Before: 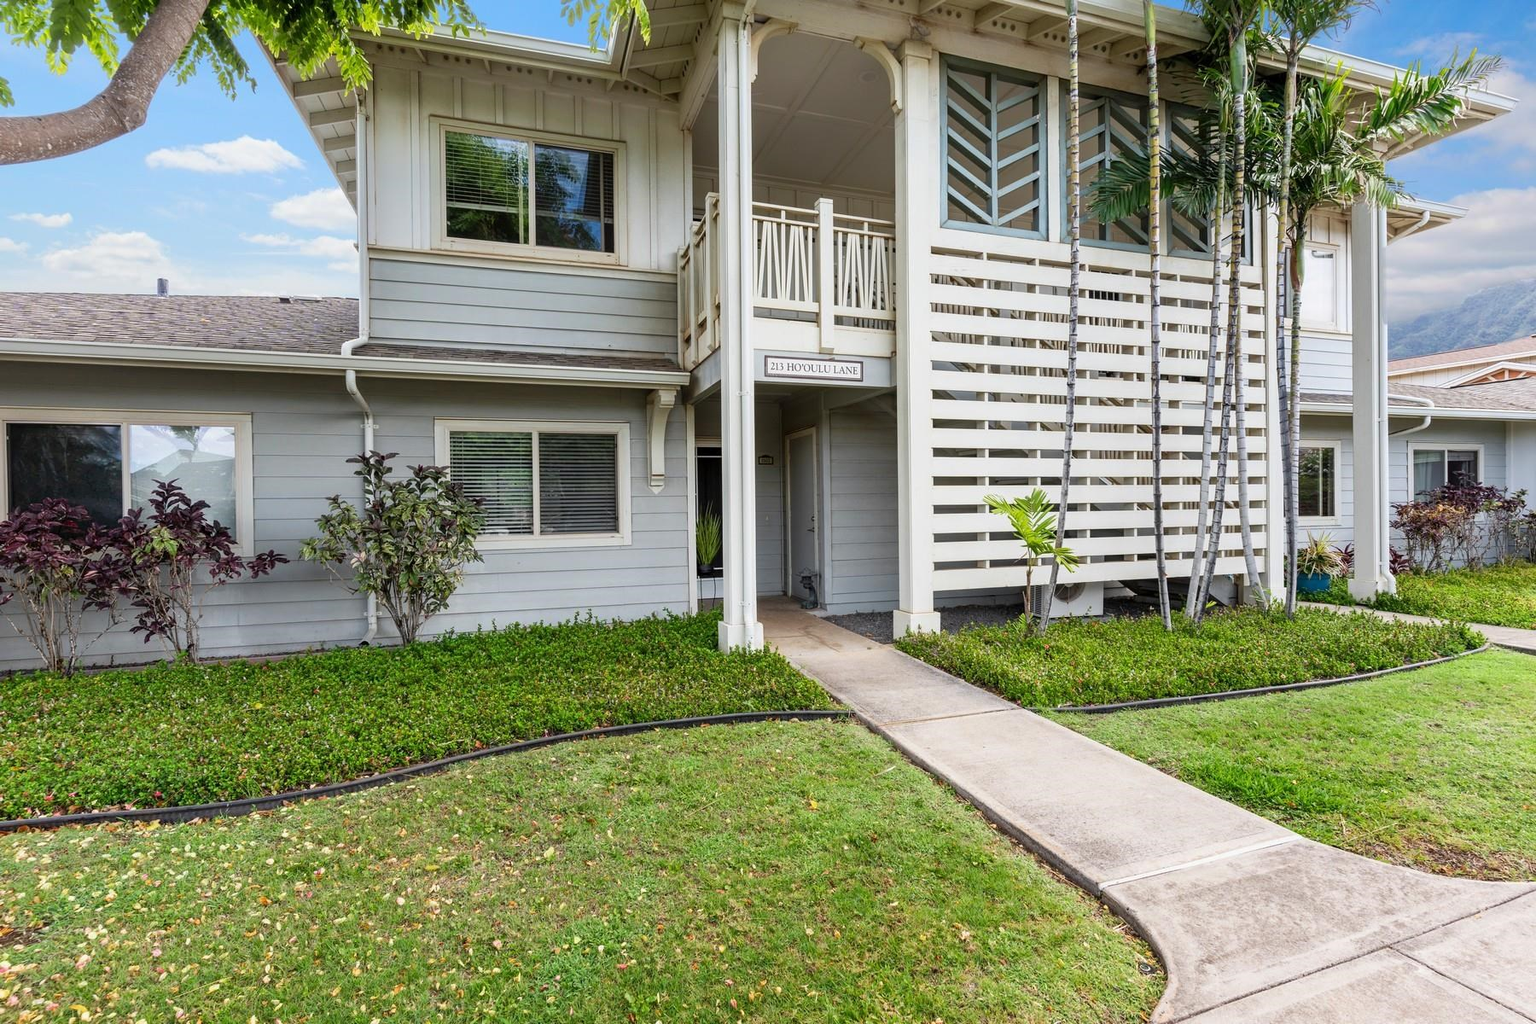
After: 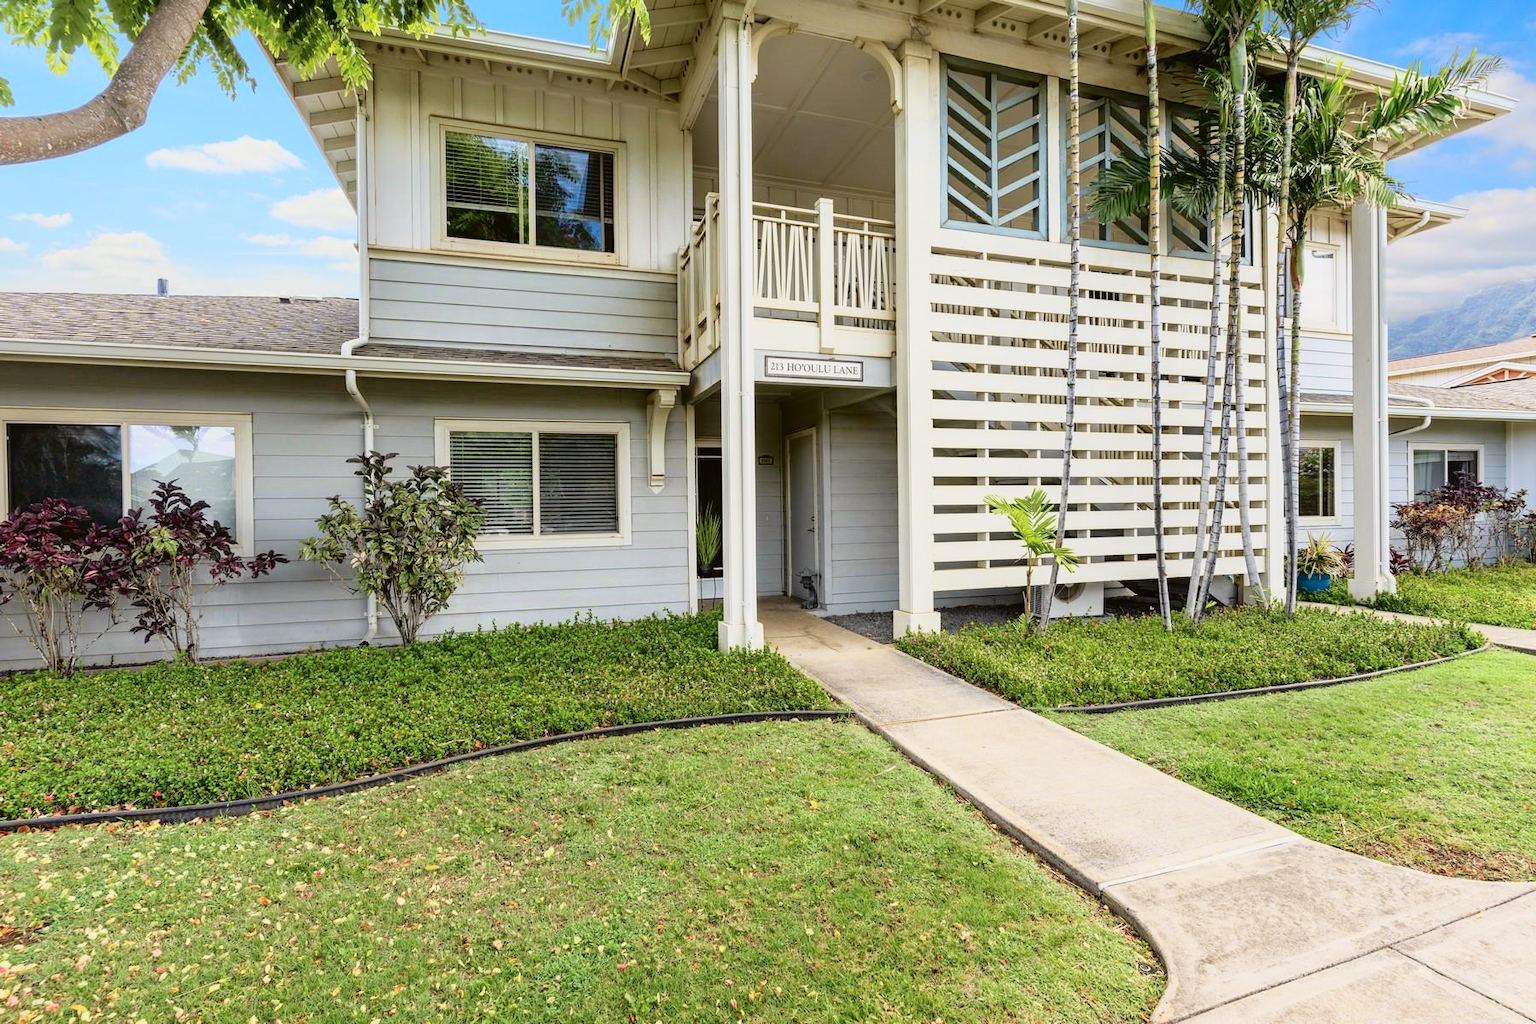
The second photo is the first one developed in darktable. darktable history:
tone curve: curves: ch0 [(0, 0.021) (0.049, 0.044) (0.152, 0.14) (0.328, 0.377) (0.473, 0.543) (0.641, 0.705) (0.85, 0.894) (1, 0.969)]; ch1 [(0, 0) (0.302, 0.331) (0.427, 0.433) (0.472, 0.47) (0.502, 0.503) (0.527, 0.524) (0.564, 0.591) (0.602, 0.632) (0.677, 0.701) (0.859, 0.885) (1, 1)]; ch2 [(0, 0) (0.33, 0.301) (0.447, 0.44) (0.487, 0.496) (0.502, 0.516) (0.535, 0.563) (0.565, 0.6) (0.618, 0.629) (1, 1)], color space Lab, independent channels, preserve colors none
exposure: black level correction 0.001, compensate highlight preservation false
